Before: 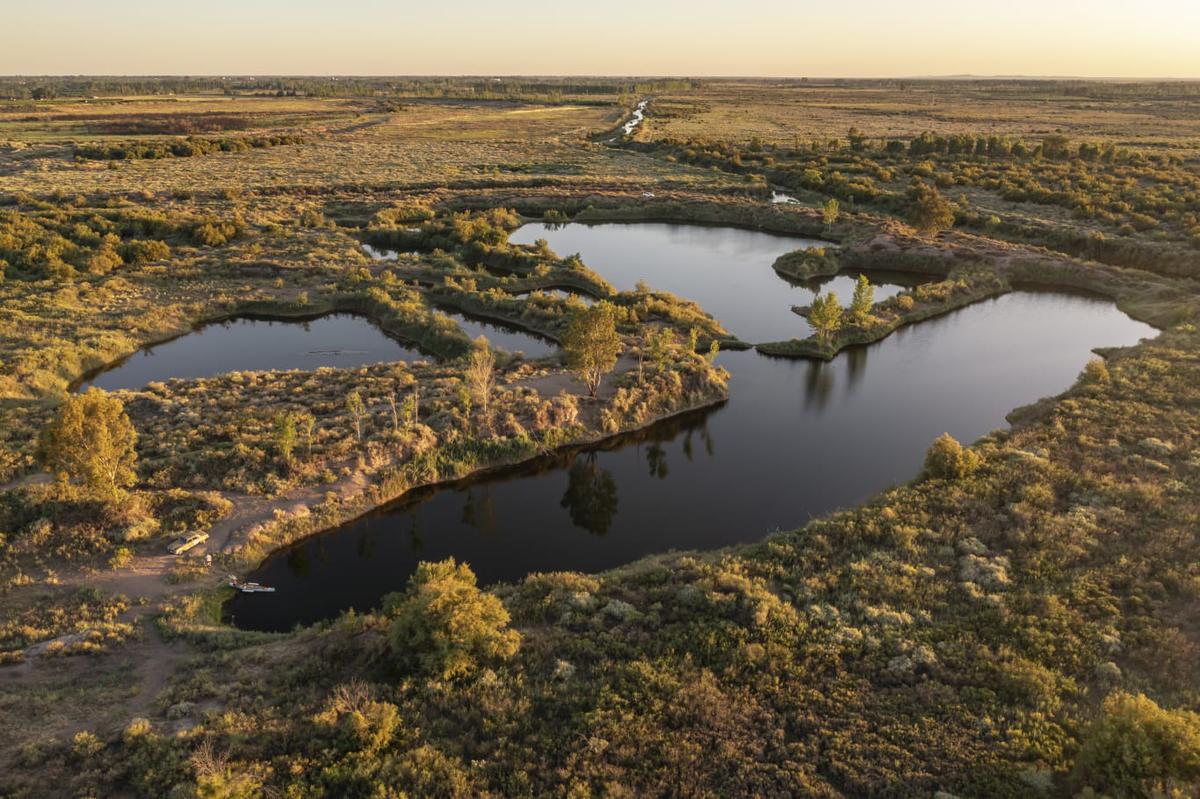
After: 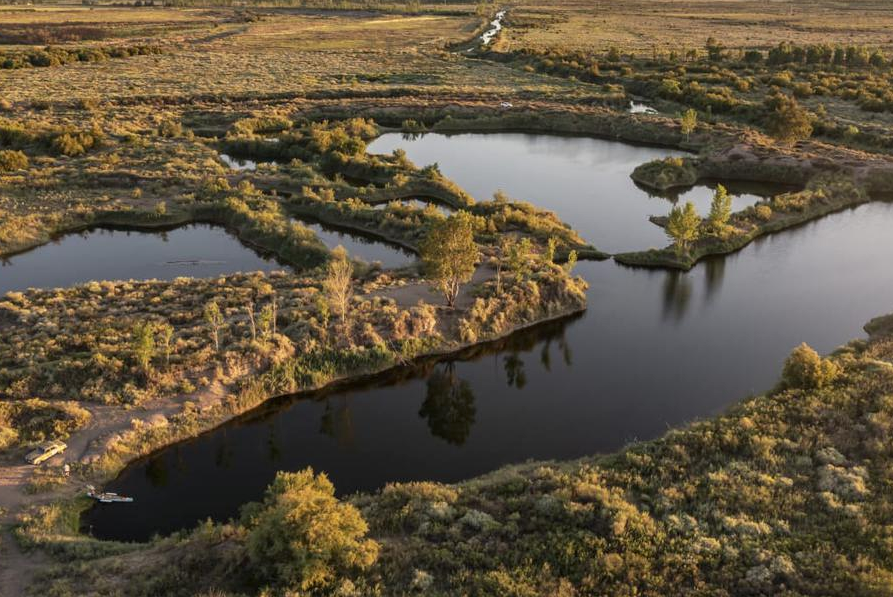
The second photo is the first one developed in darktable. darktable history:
crop and rotate: left 11.834%, top 11.339%, right 13.676%, bottom 13.904%
local contrast: mode bilateral grid, contrast 19, coarseness 49, detail 119%, midtone range 0.2
